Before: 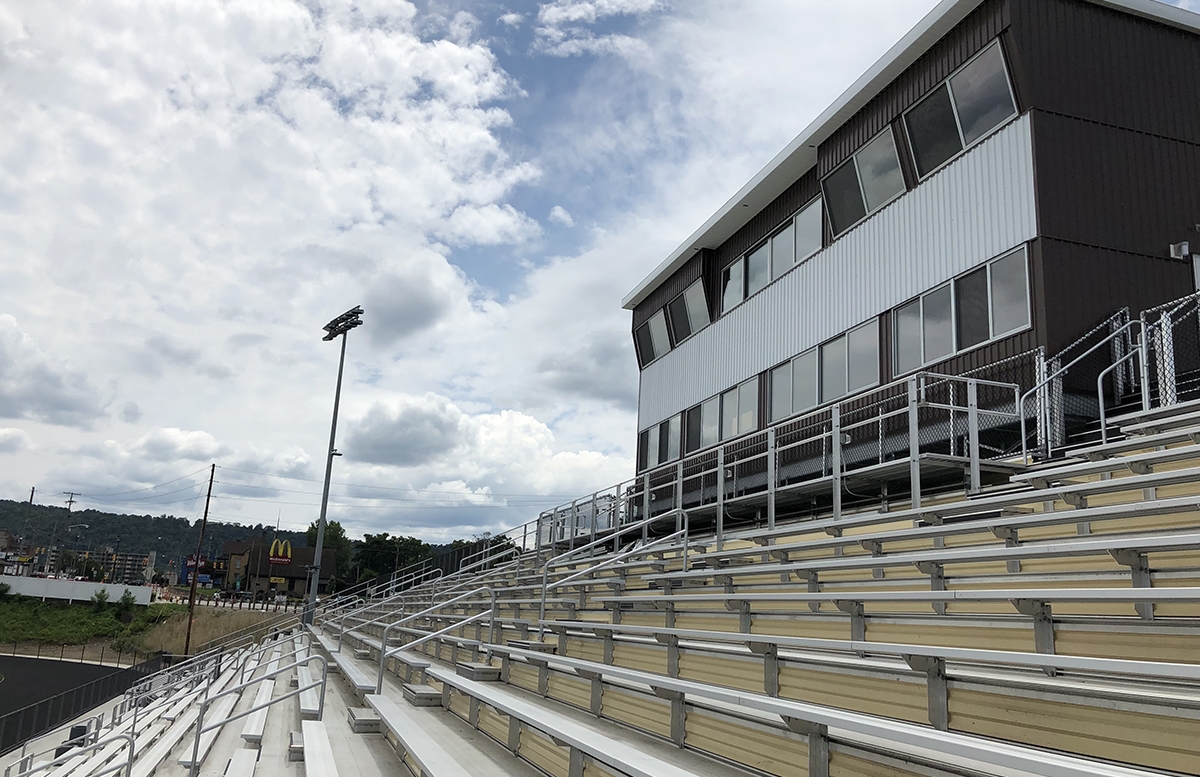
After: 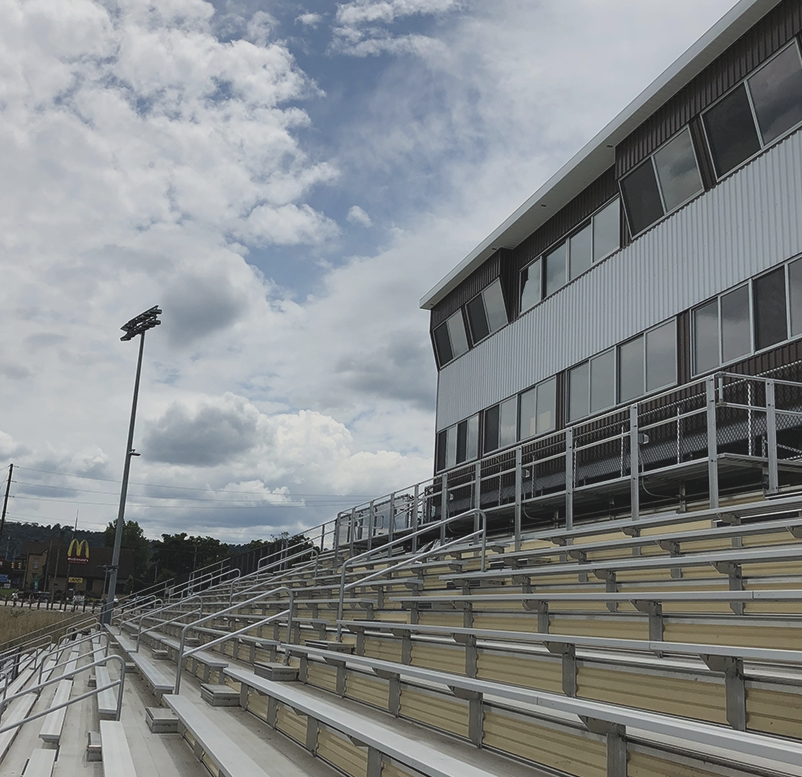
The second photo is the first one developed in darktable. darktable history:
exposure: black level correction -0.015, exposure -0.541 EV, compensate highlight preservation false
crop: left 16.905%, right 16.203%
